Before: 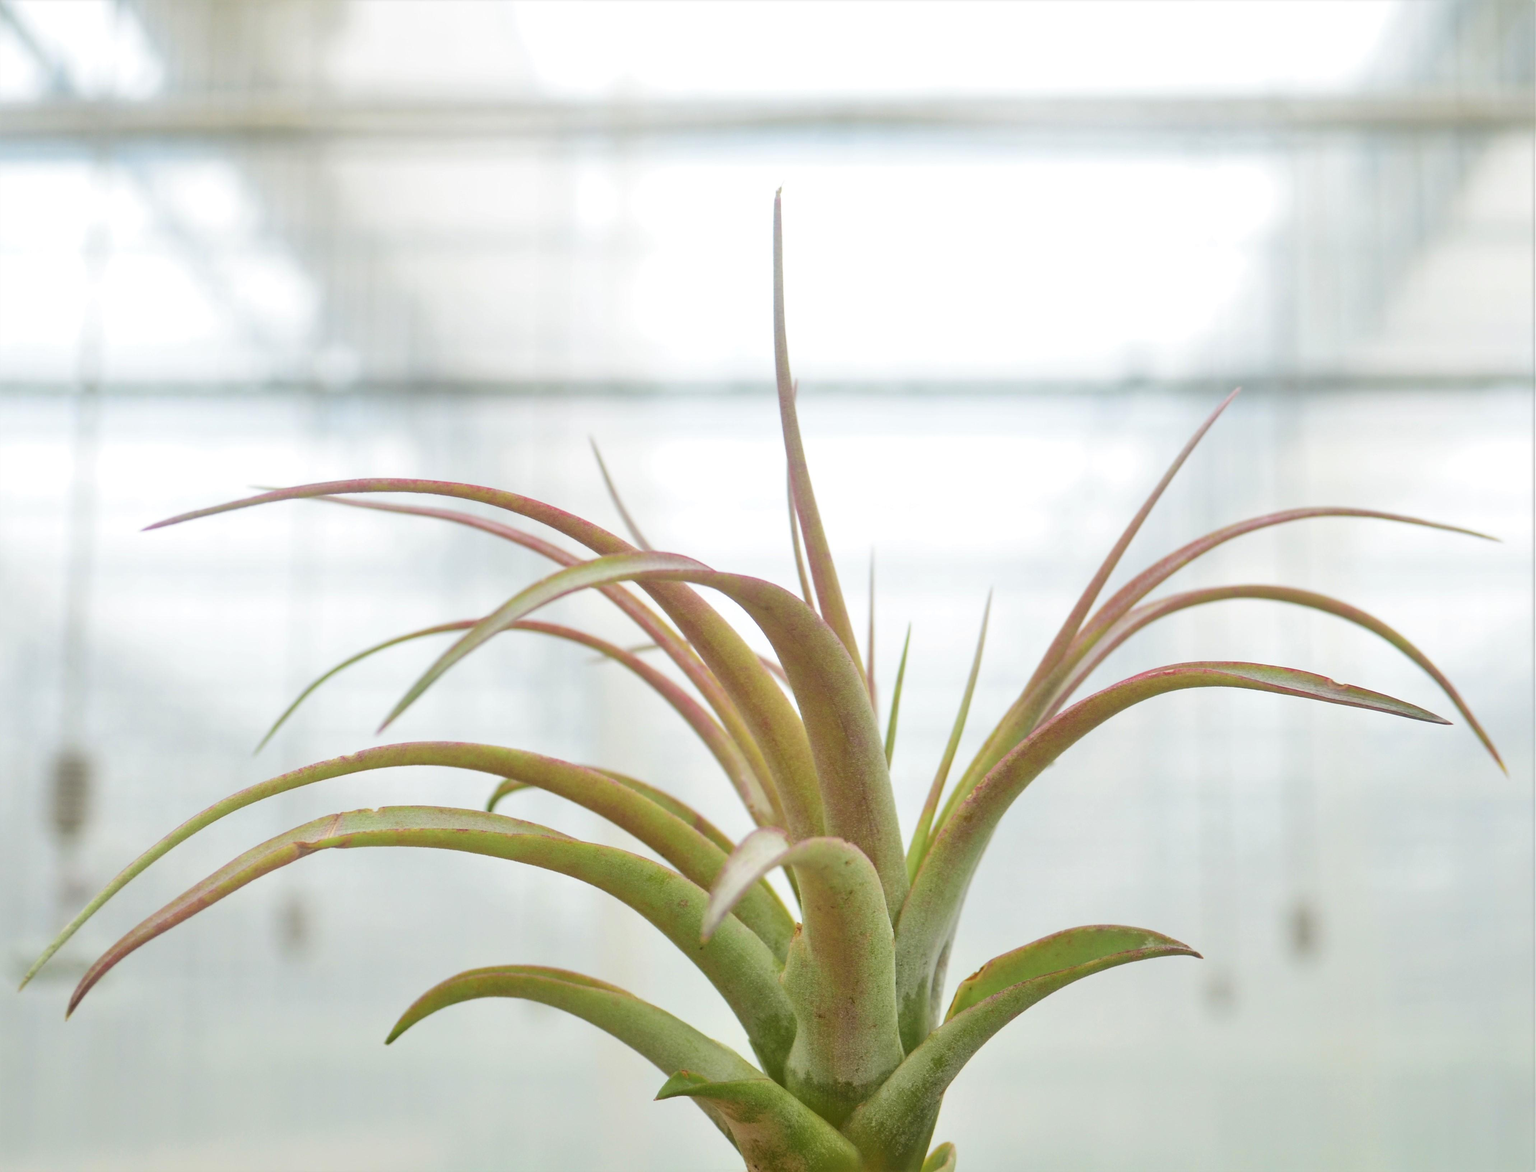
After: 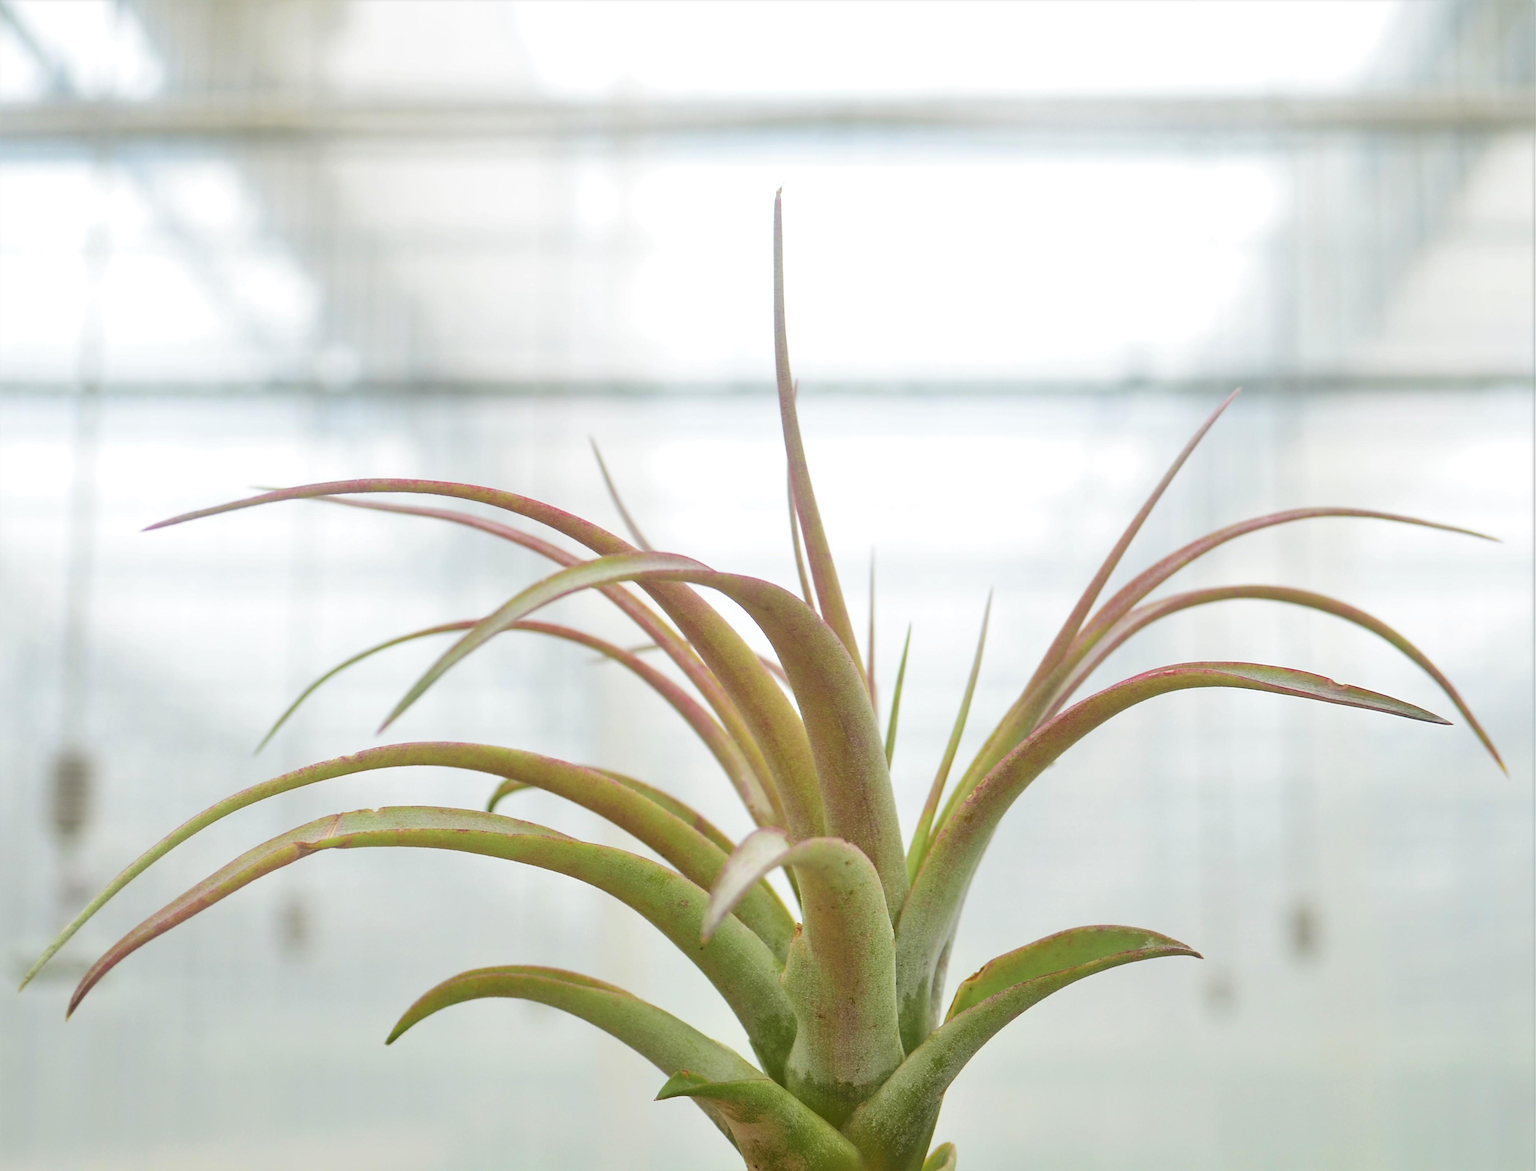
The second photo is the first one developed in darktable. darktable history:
sharpen: radius 2.492, amount 0.337
